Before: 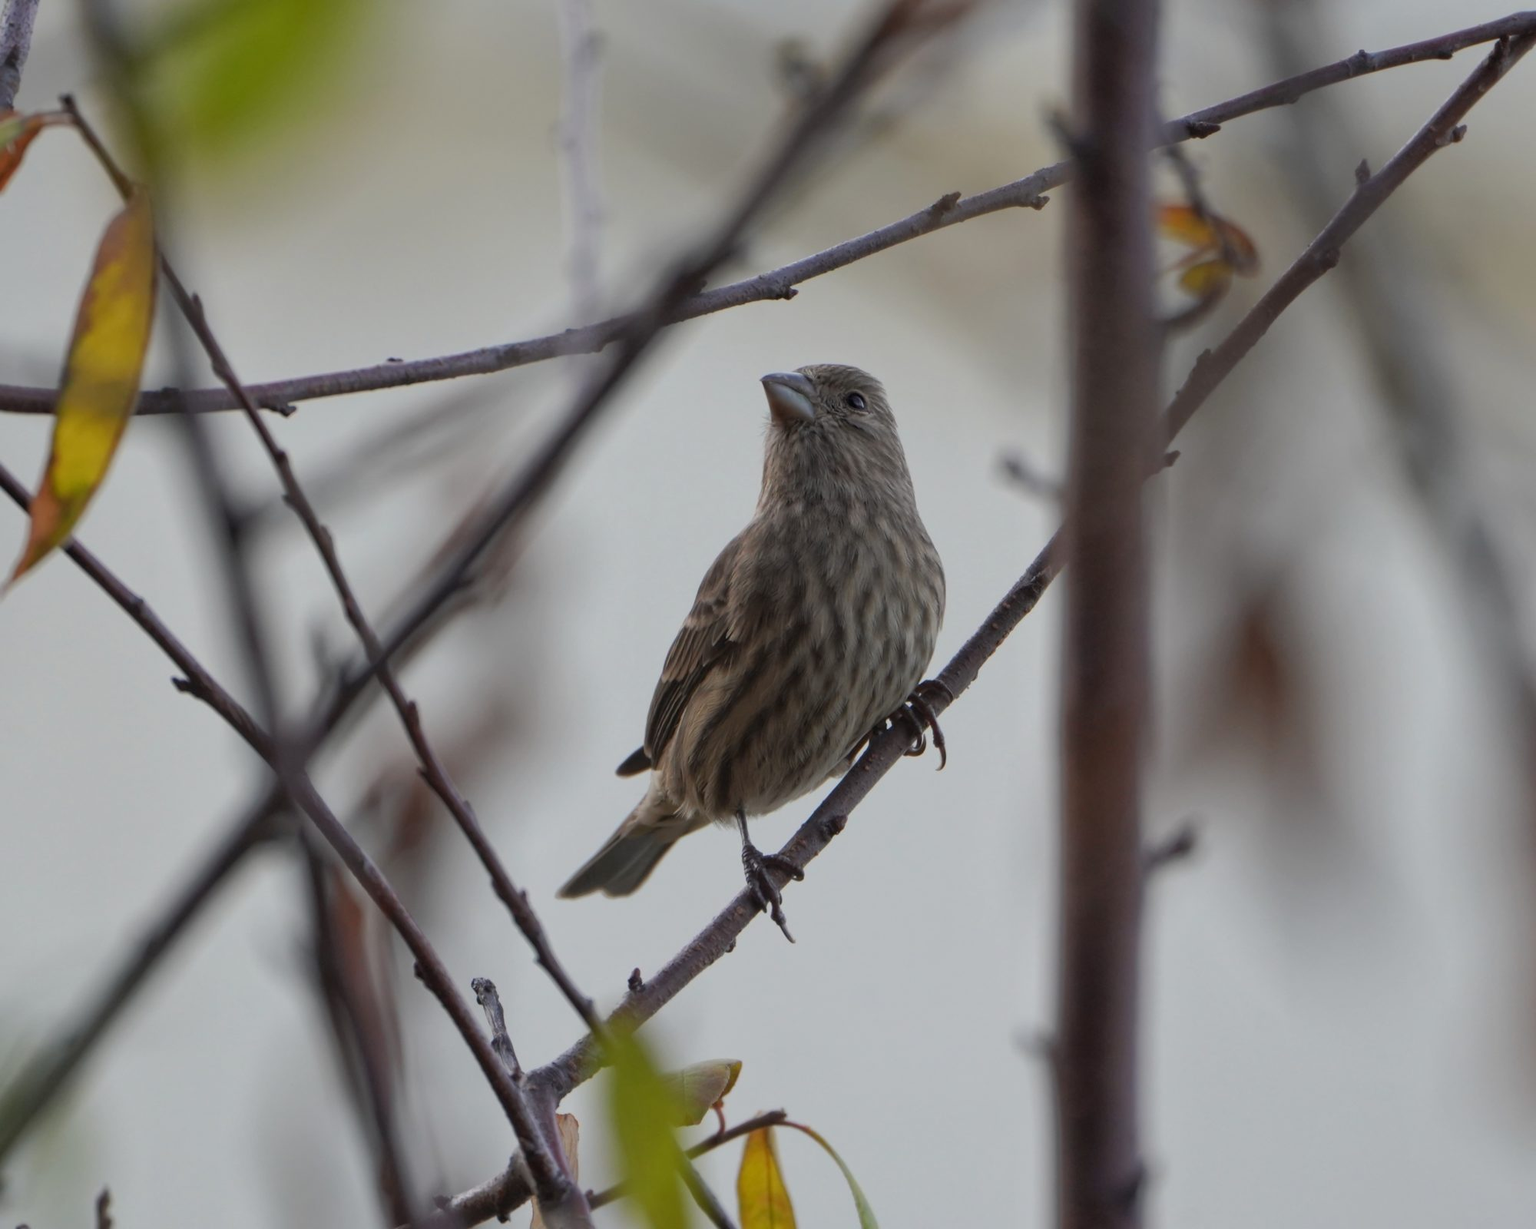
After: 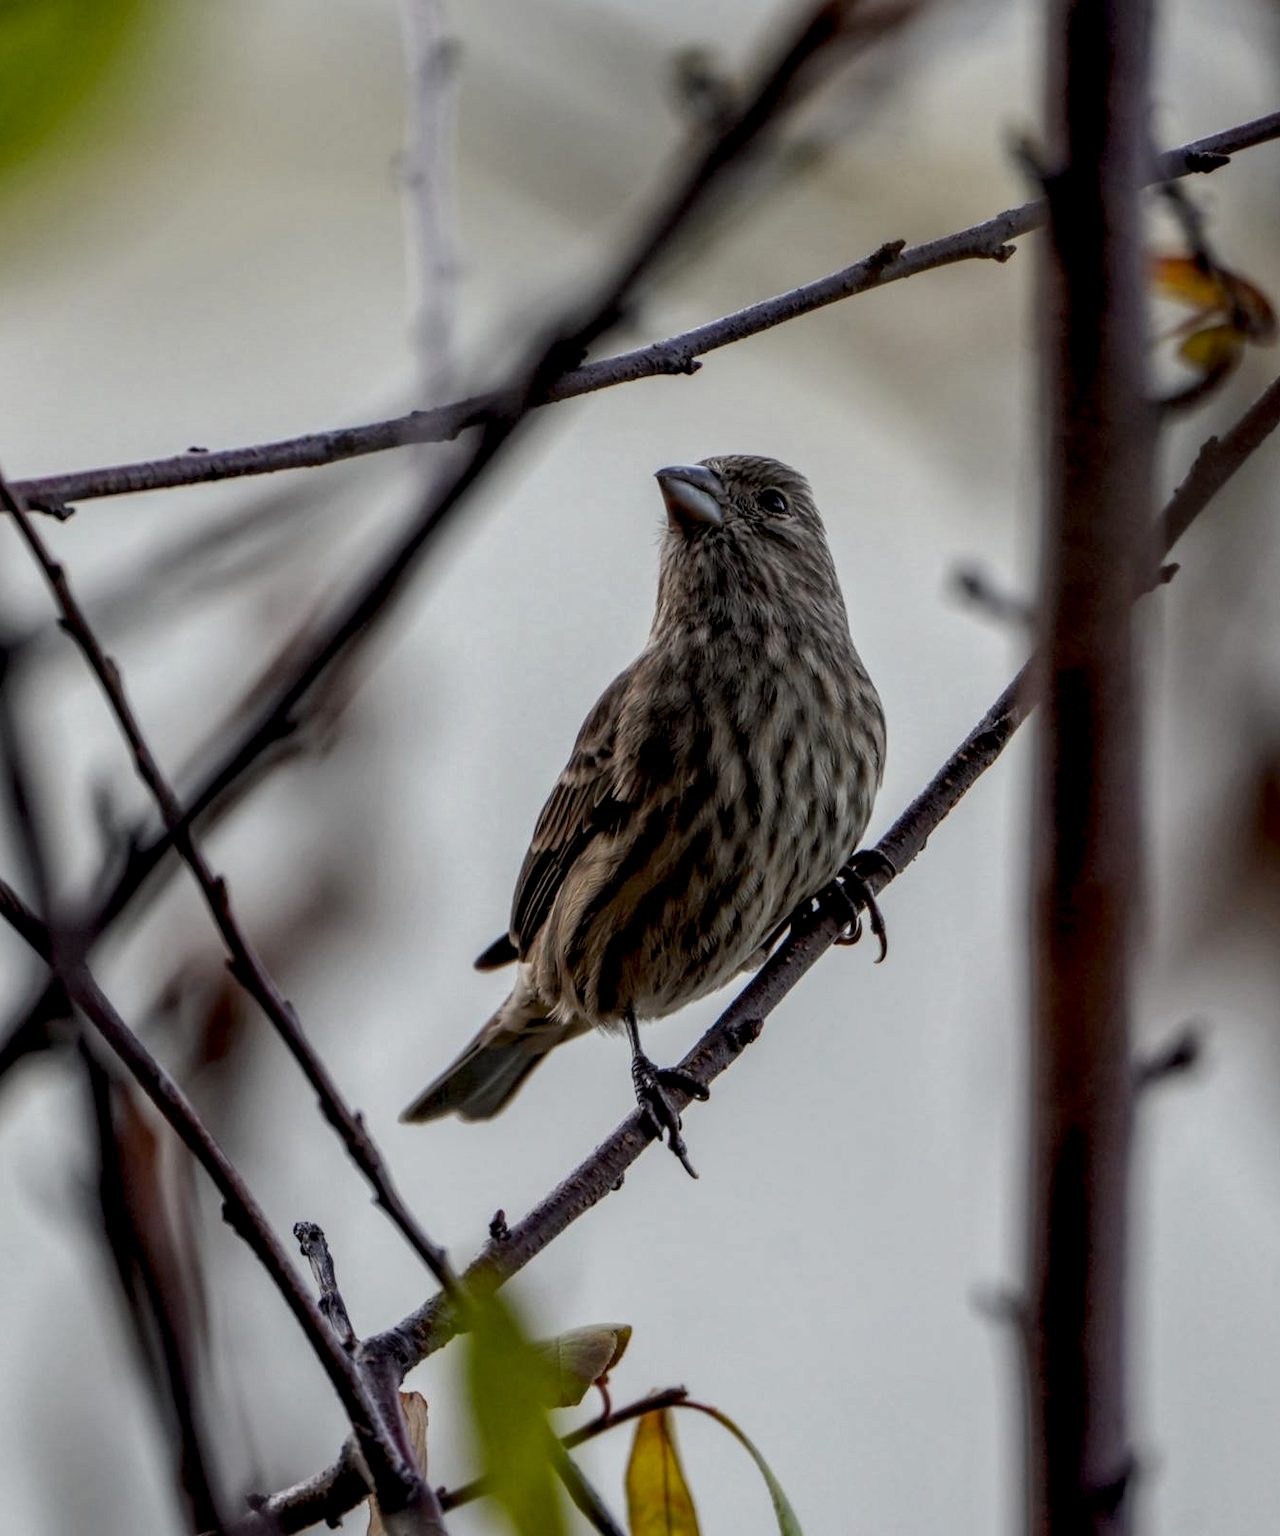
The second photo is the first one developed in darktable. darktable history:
crop: left 15.407%, right 17.864%
local contrast: highlights 11%, shadows 37%, detail 184%, midtone range 0.464
exposure: black level correction 0.016, exposure -0.009 EV, compensate exposure bias true, compensate highlight preservation false
